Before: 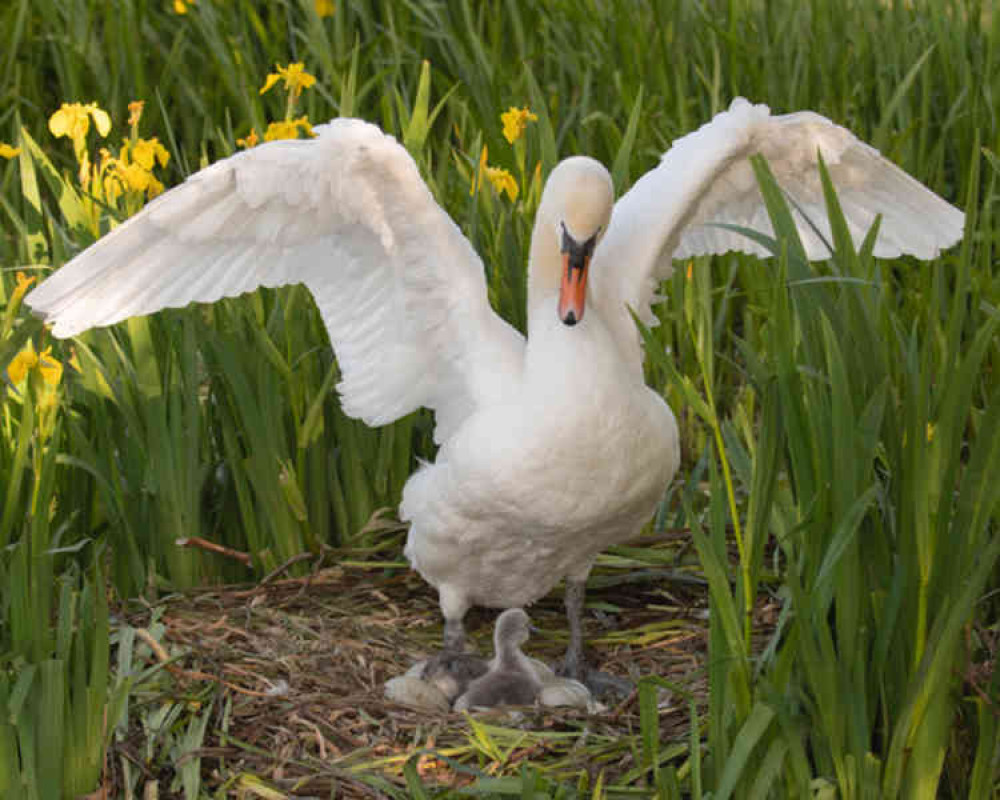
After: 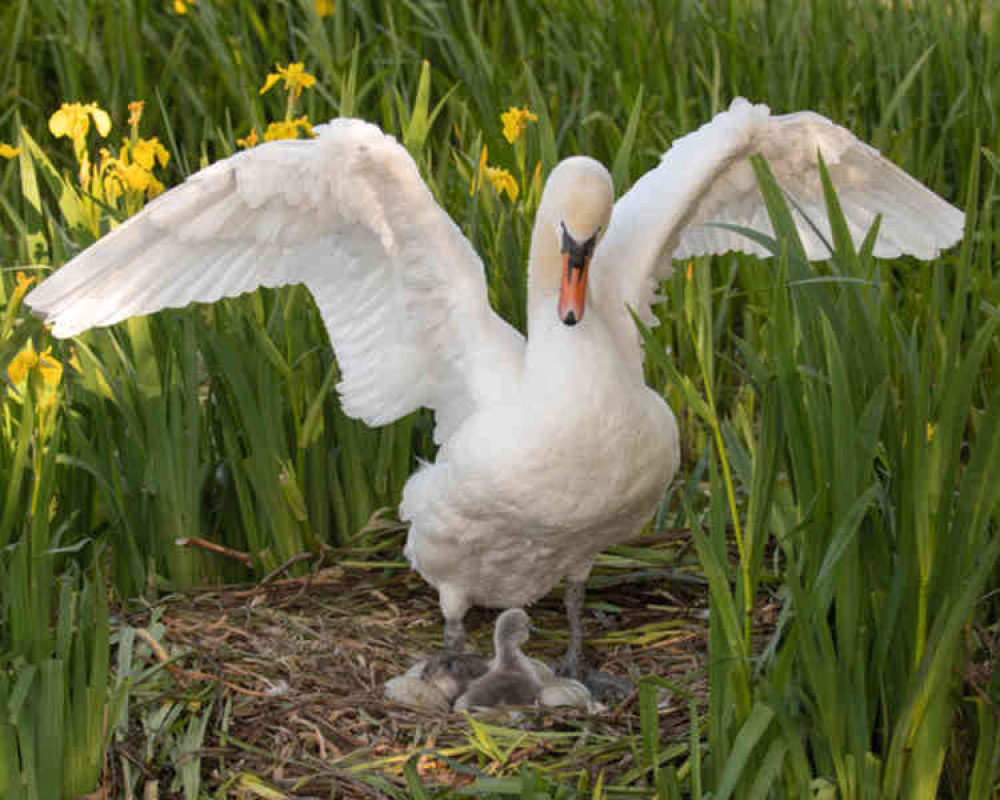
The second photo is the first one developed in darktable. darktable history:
local contrast: highlights 103%, shadows 99%, detail 120%, midtone range 0.2
